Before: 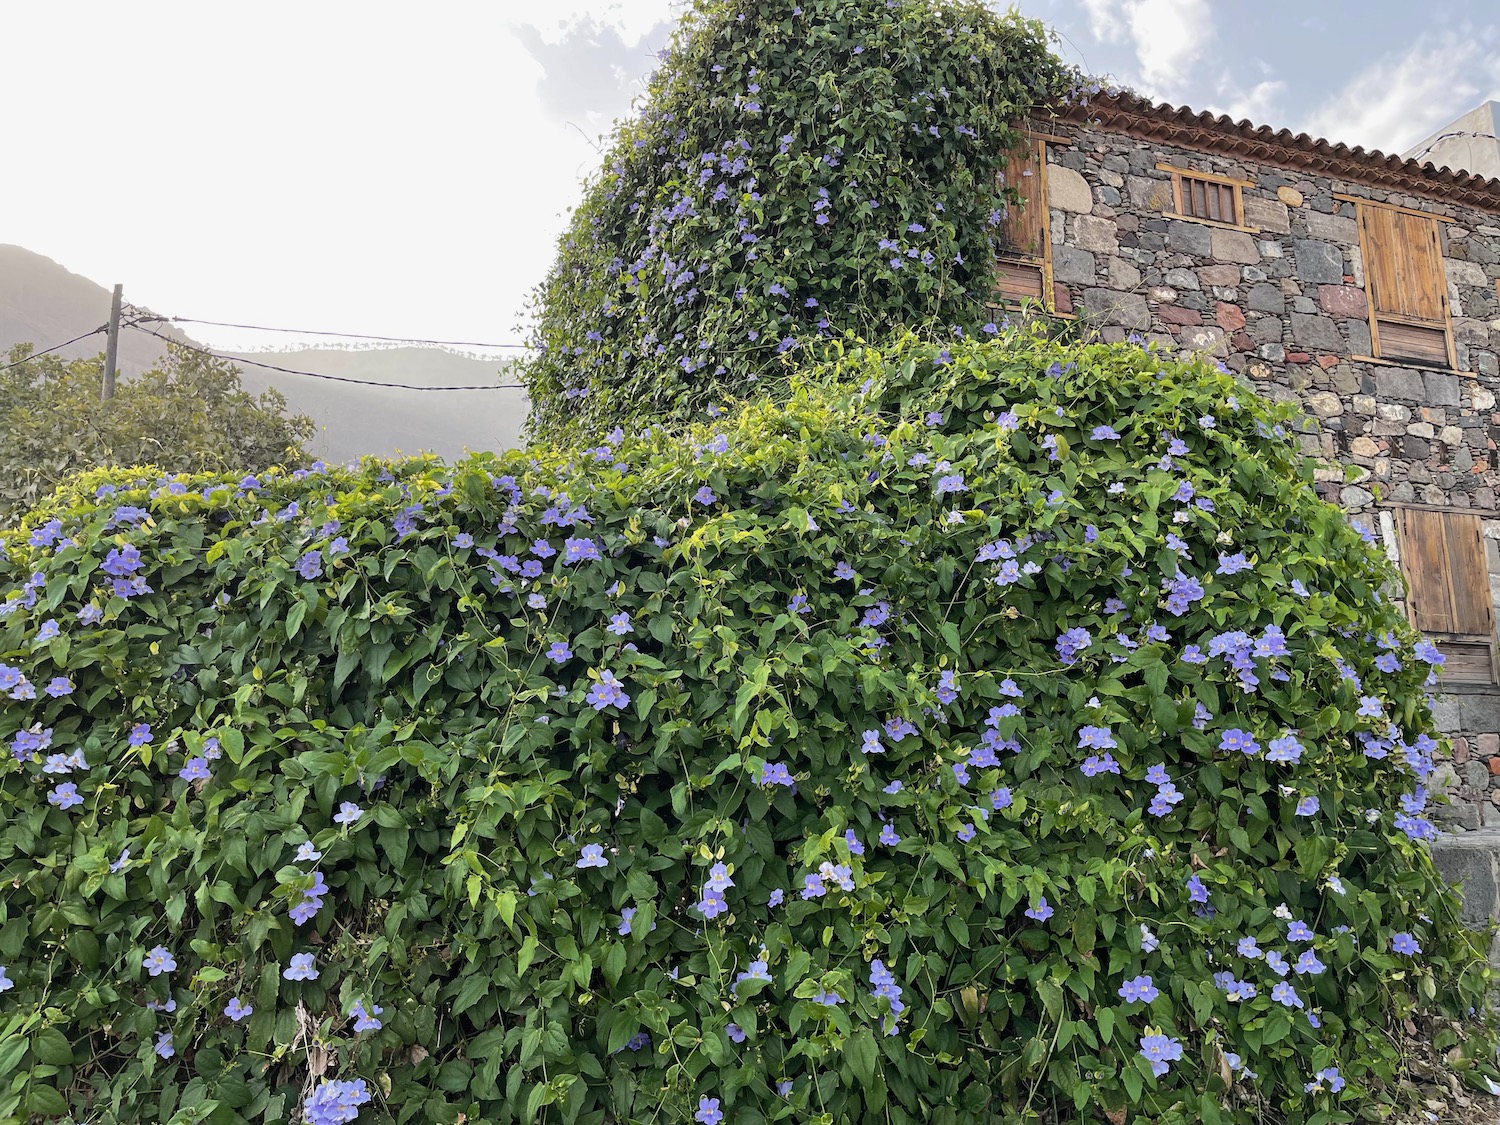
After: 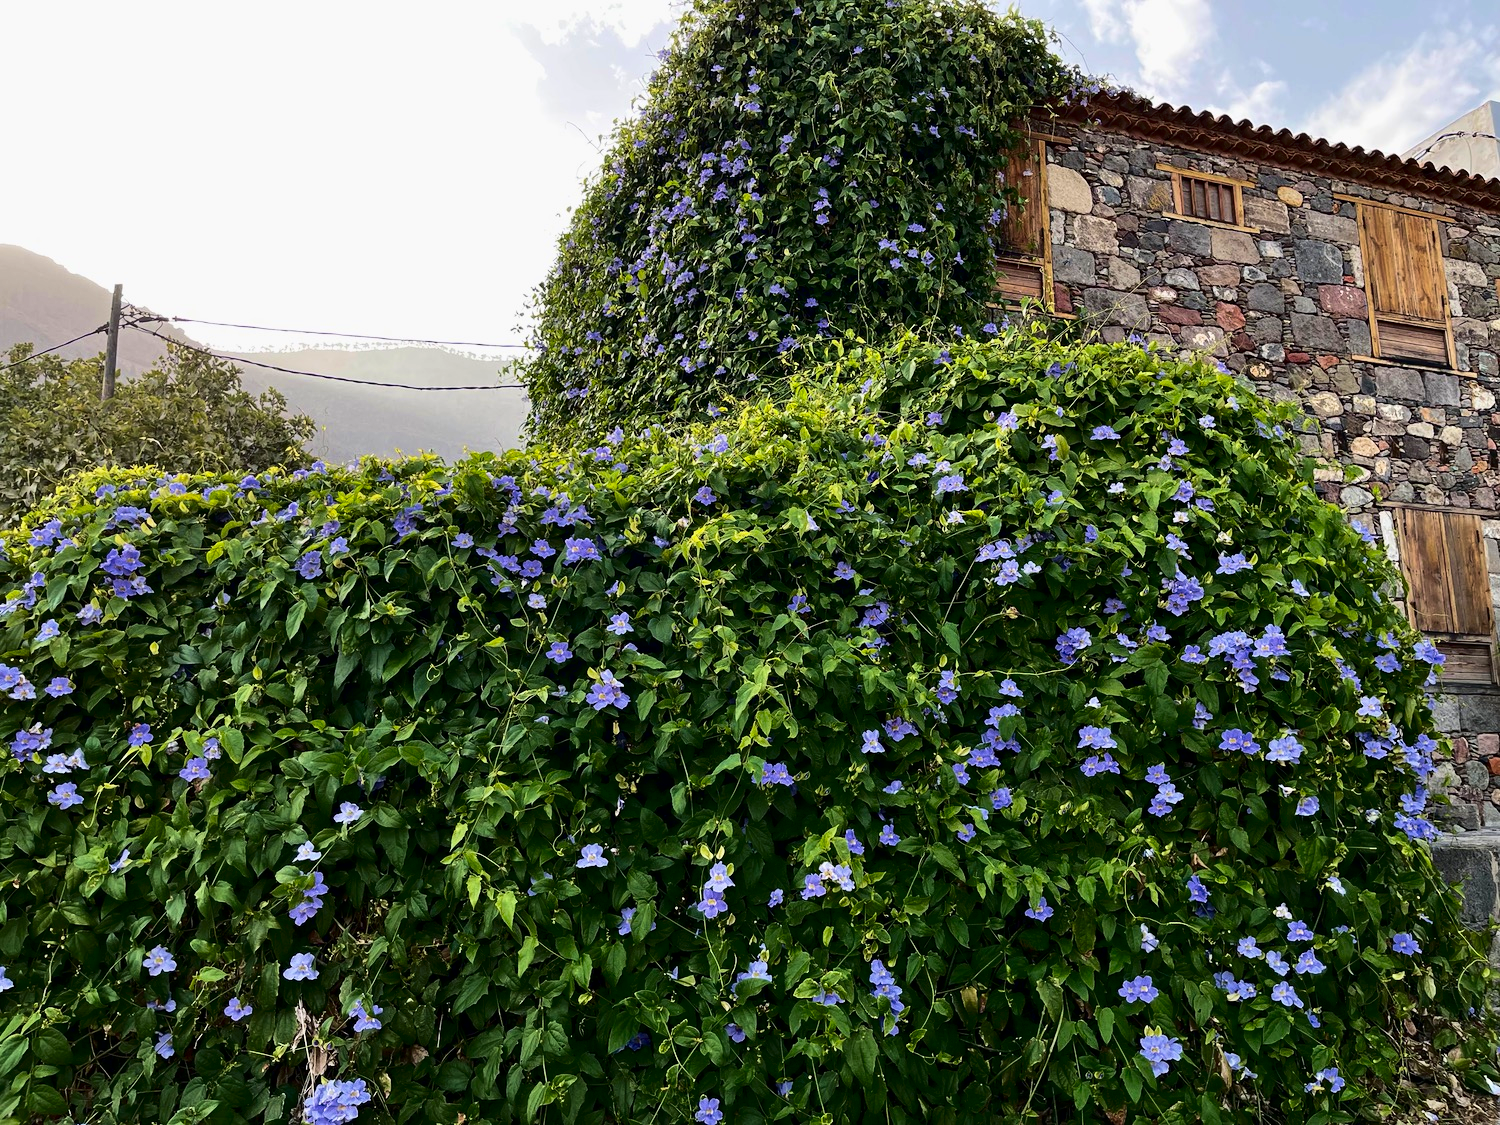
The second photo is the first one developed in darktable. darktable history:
contrast brightness saturation: contrast 0.242, brightness -0.234, saturation 0.144
velvia: on, module defaults
